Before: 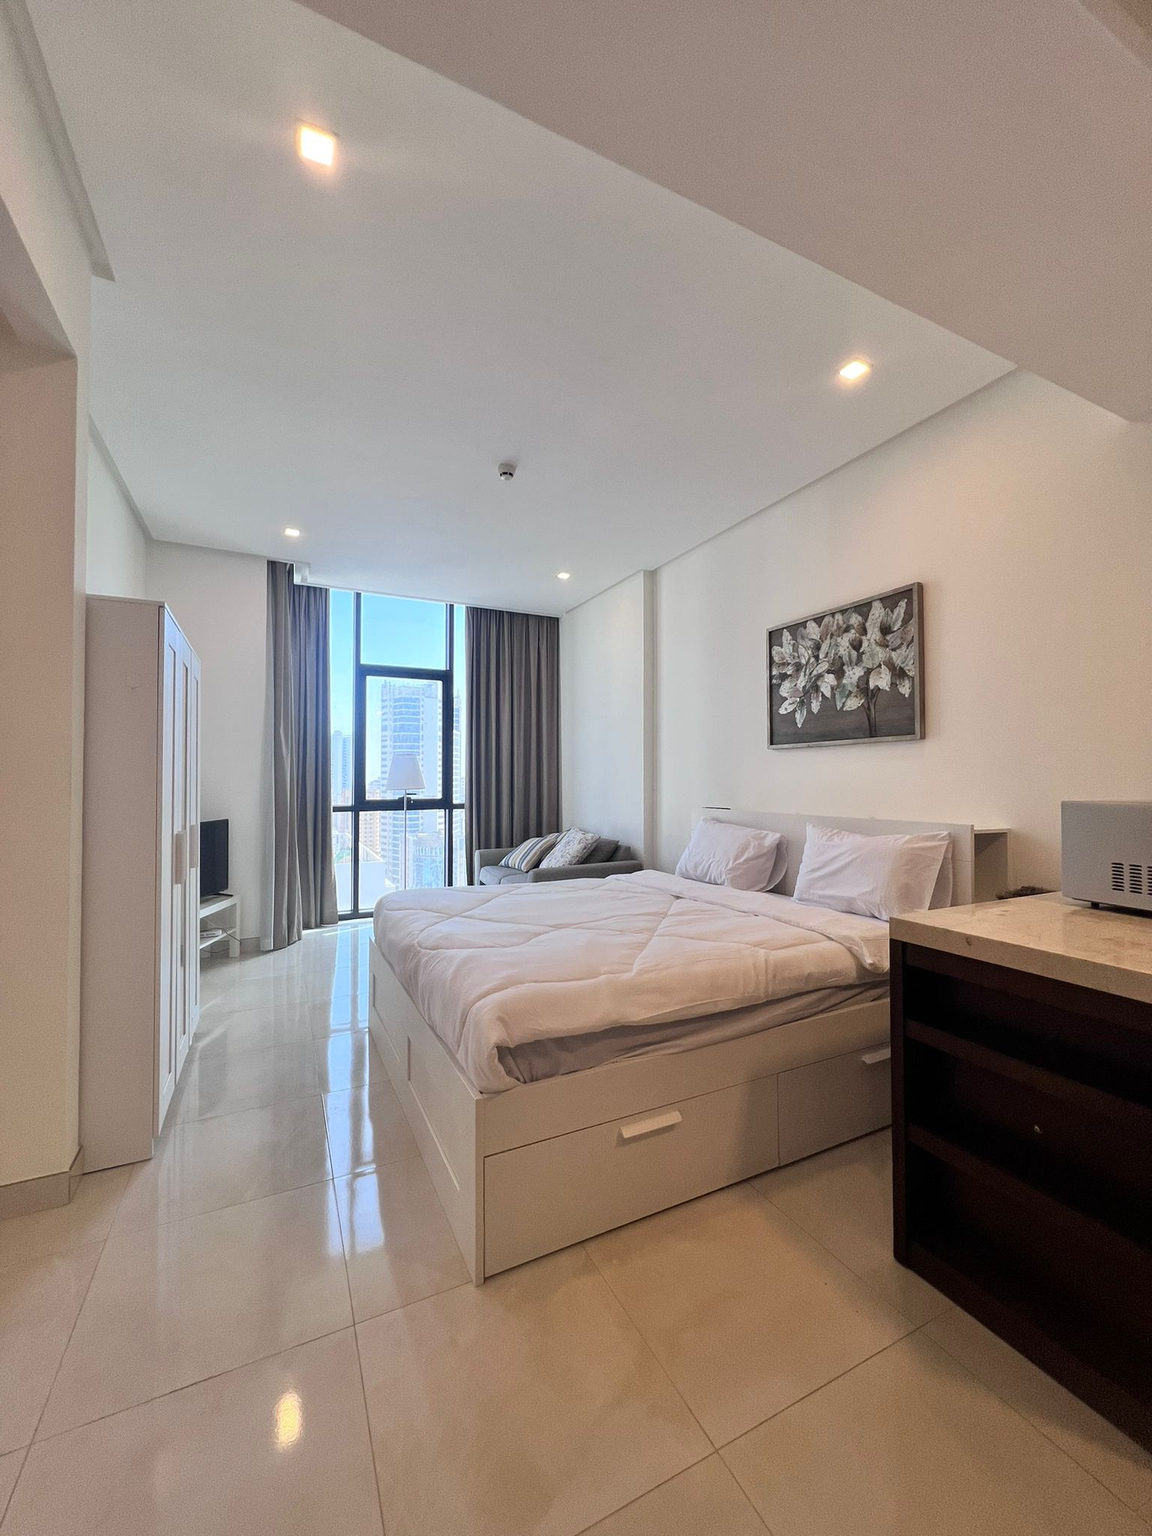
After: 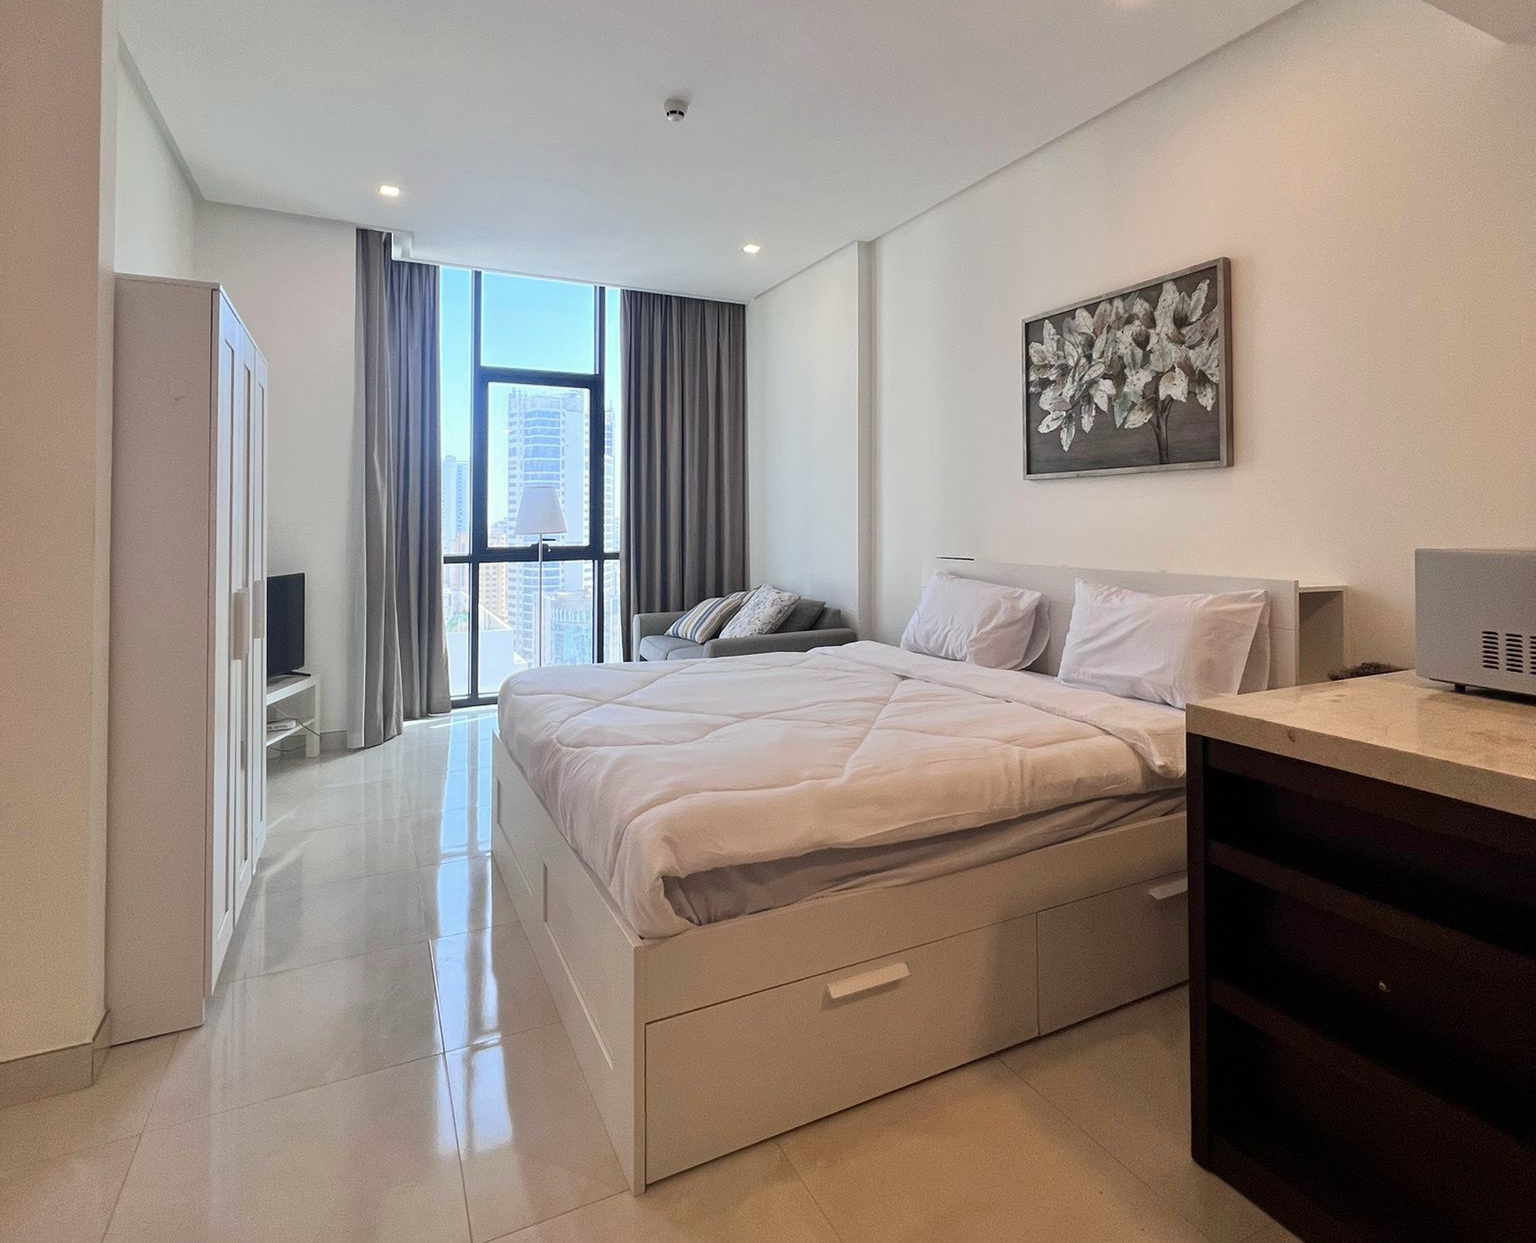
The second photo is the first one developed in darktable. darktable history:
crop and rotate: top 25.357%, bottom 13.942%
white balance: red 1.009, blue 0.985
